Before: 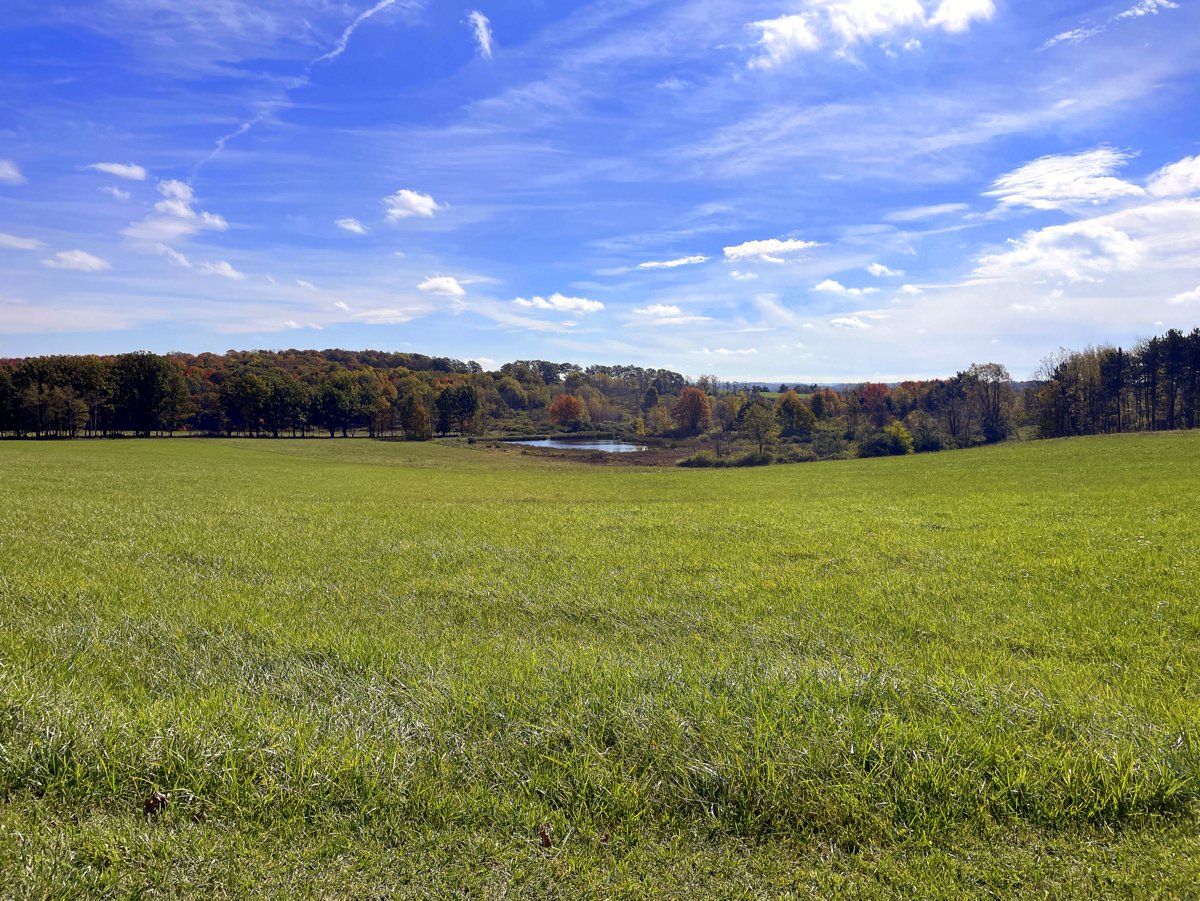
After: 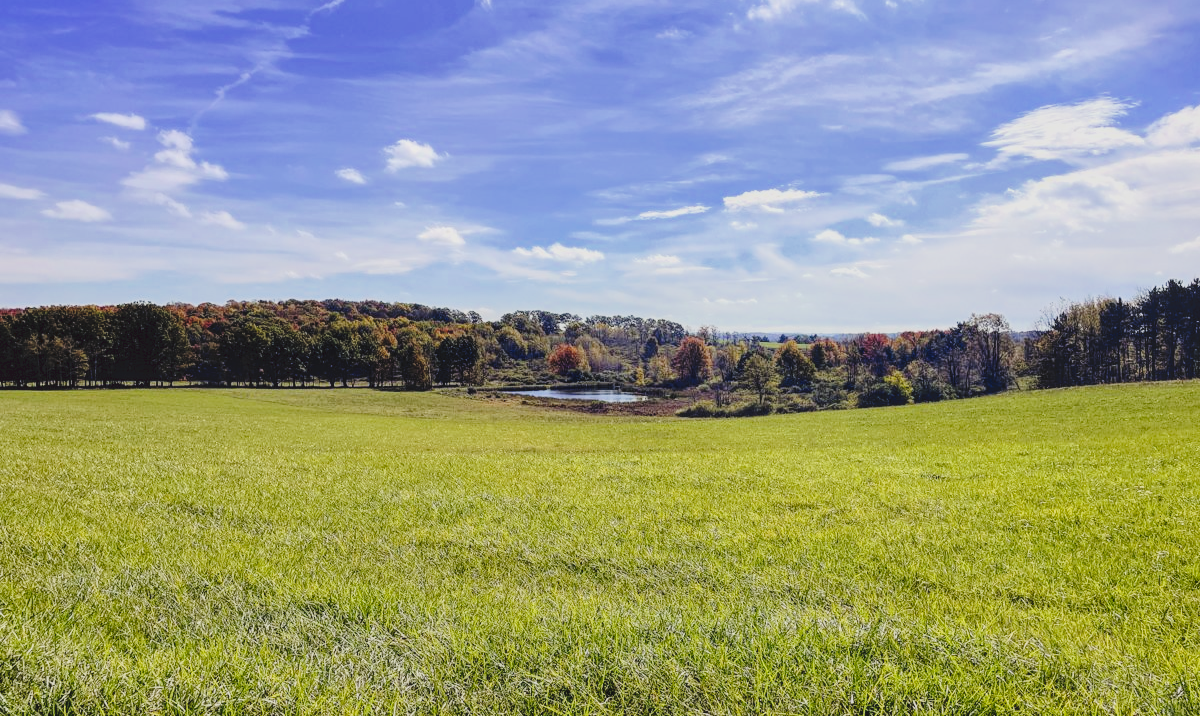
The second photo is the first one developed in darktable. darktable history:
local contrast: highlights 93%, shadows 86%, detail 160%, midtone range 0.2
contrast brightness saturation: contrast 0.052, brightness 0.06, saturation 0.012
crop and rotate: top 5.652%, bottom 14.866%
filmic rgb: black relative exposure -7.3 EV, white relative exposure 5.06 EV, hardness 3.2, preserve chrominance max RGB, color science v6 (2022), contrast in shadows safe, contrast in highlights safe
tone curve: curves: ch0 [(0, 0) (0.003, 0.074) (0.011, 0.079) (0.025, 0.083) (0.044, 0.095) (0.069, 0.097) (0.1, 0.11) (0.136, 0.131) (0.177, 0.159) (0.224, 0.209) (0.277, 0.279) (0.335, 0.367) (0.399, 0.455) (0.468, 0.538) (0.543, 0.621) (0.623, 0.699) (0.709, 0.782) (0.801, 0.848) (0.898, 0.924) (1, 1)], preserve colors none
